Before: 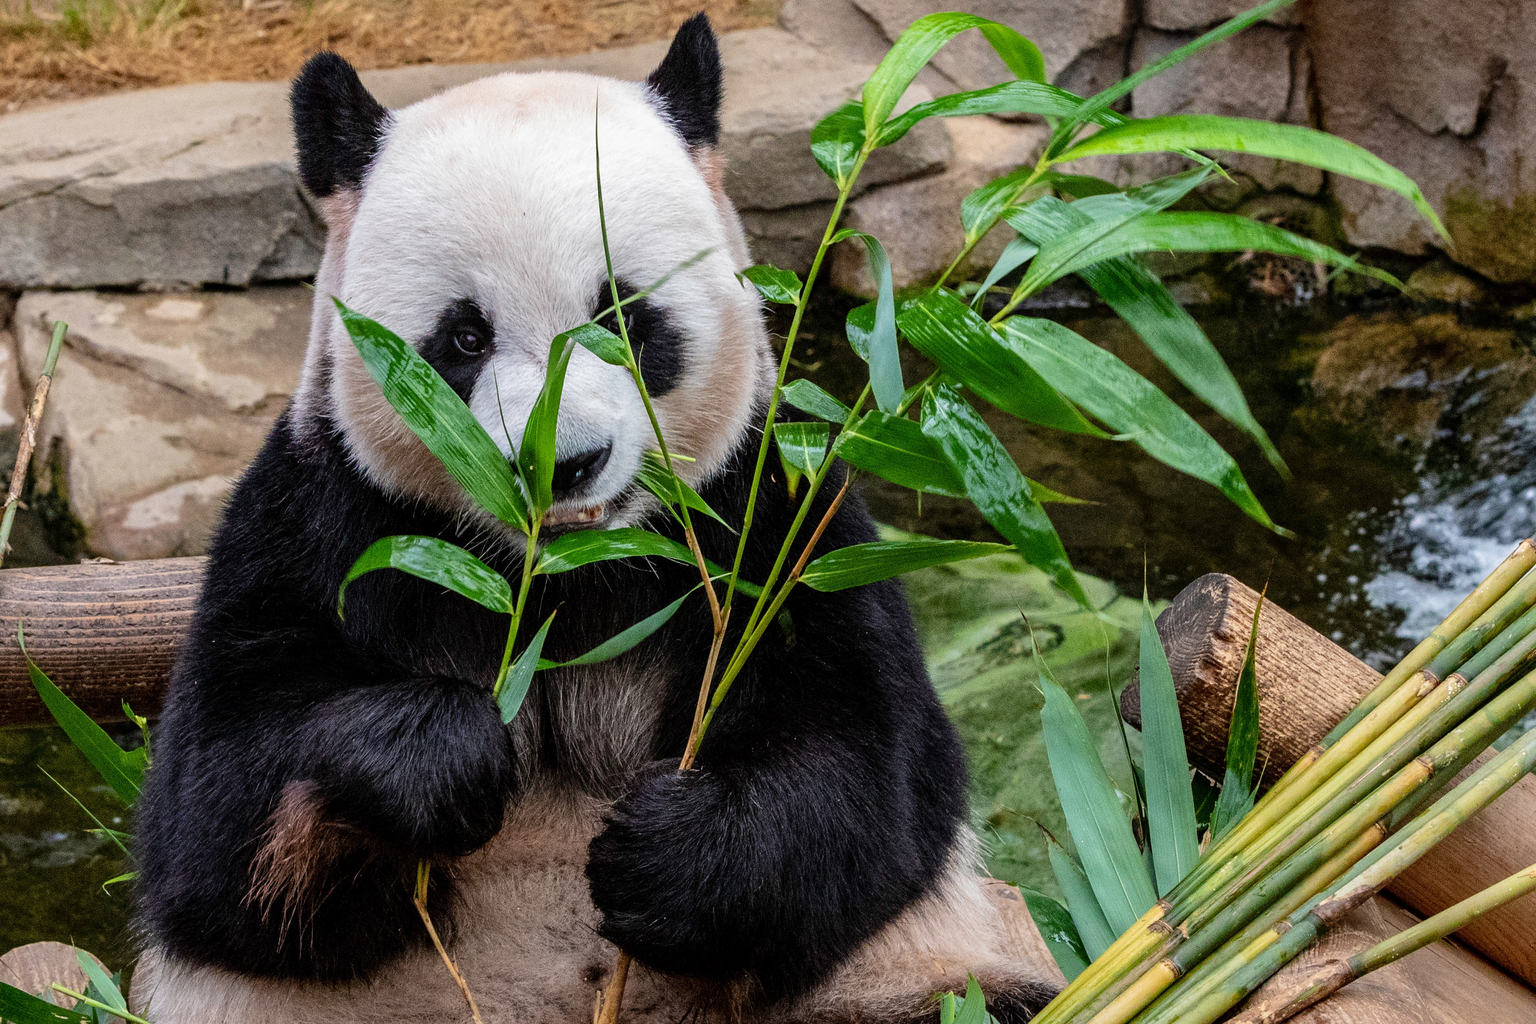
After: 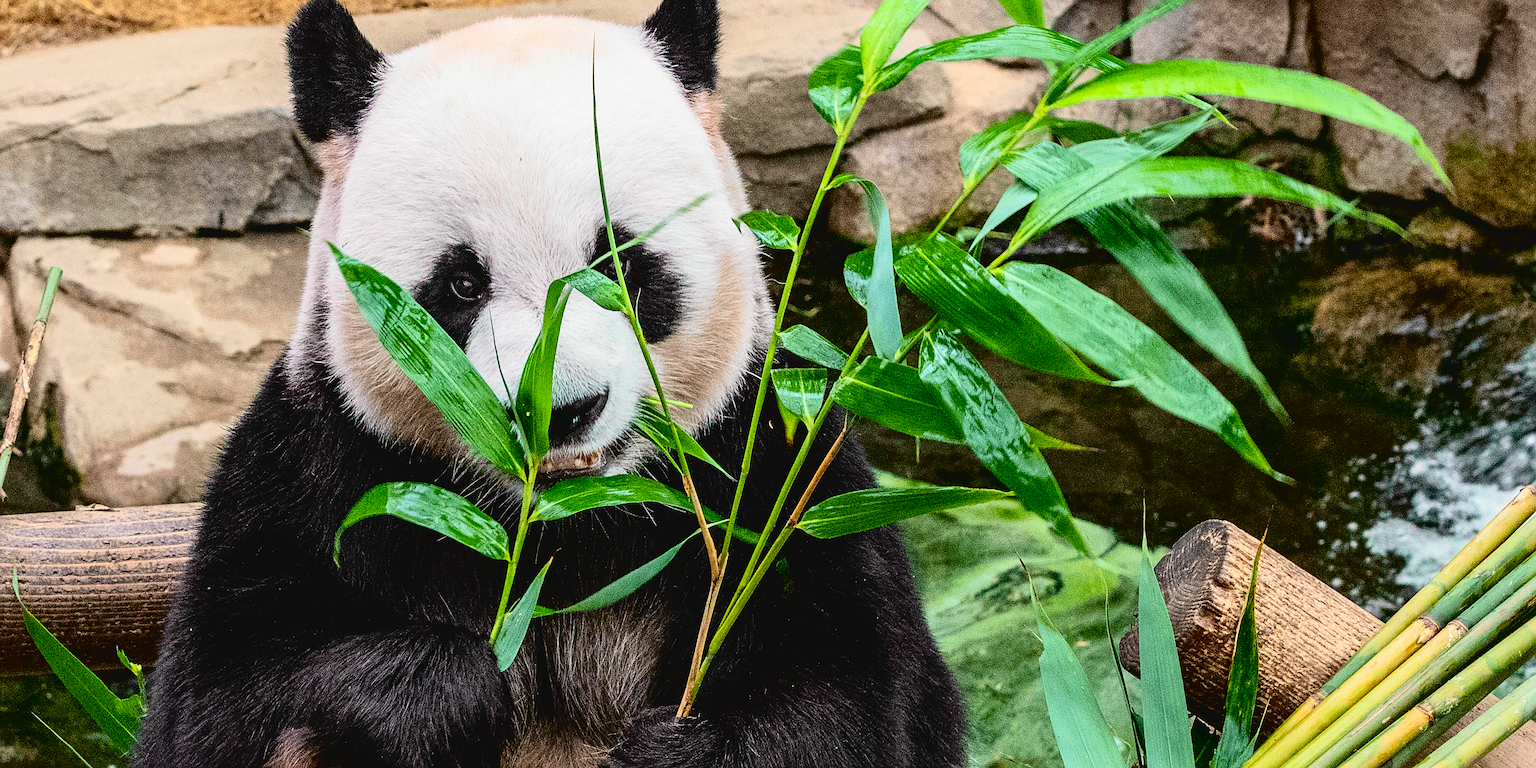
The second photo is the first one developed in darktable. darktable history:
tone curve: curves: ch0 [(0, 0.036) (0.037, 0.042) (0.167, 0.143) (0.433, 0.502) (0.531, 0.637) (0.696, 0.825) (0.856, 0.92) (1, 0.98)]; ch1 [(0, 0) (0.424, 0.383) (0.482, 0.459) (0.501, 0.5) (0.522, 0.526) (0.559, 0.563) (0.604, 0.646) (0.715, 0.729) (1, 1)]; ch2 [(0, 0) (0.369, 0.388) (0.45, 0.48) (0.499, 0.502) (0.504, 0.504) (0.512, 0.526) (0.581, 0.595) (0.708, 0.786) (1, 1)], color space Lab, independent channels, preserve colors none
sharpen: on, module defaults
crop: left 0.387%, top 5.469%, bottom 19.809%
